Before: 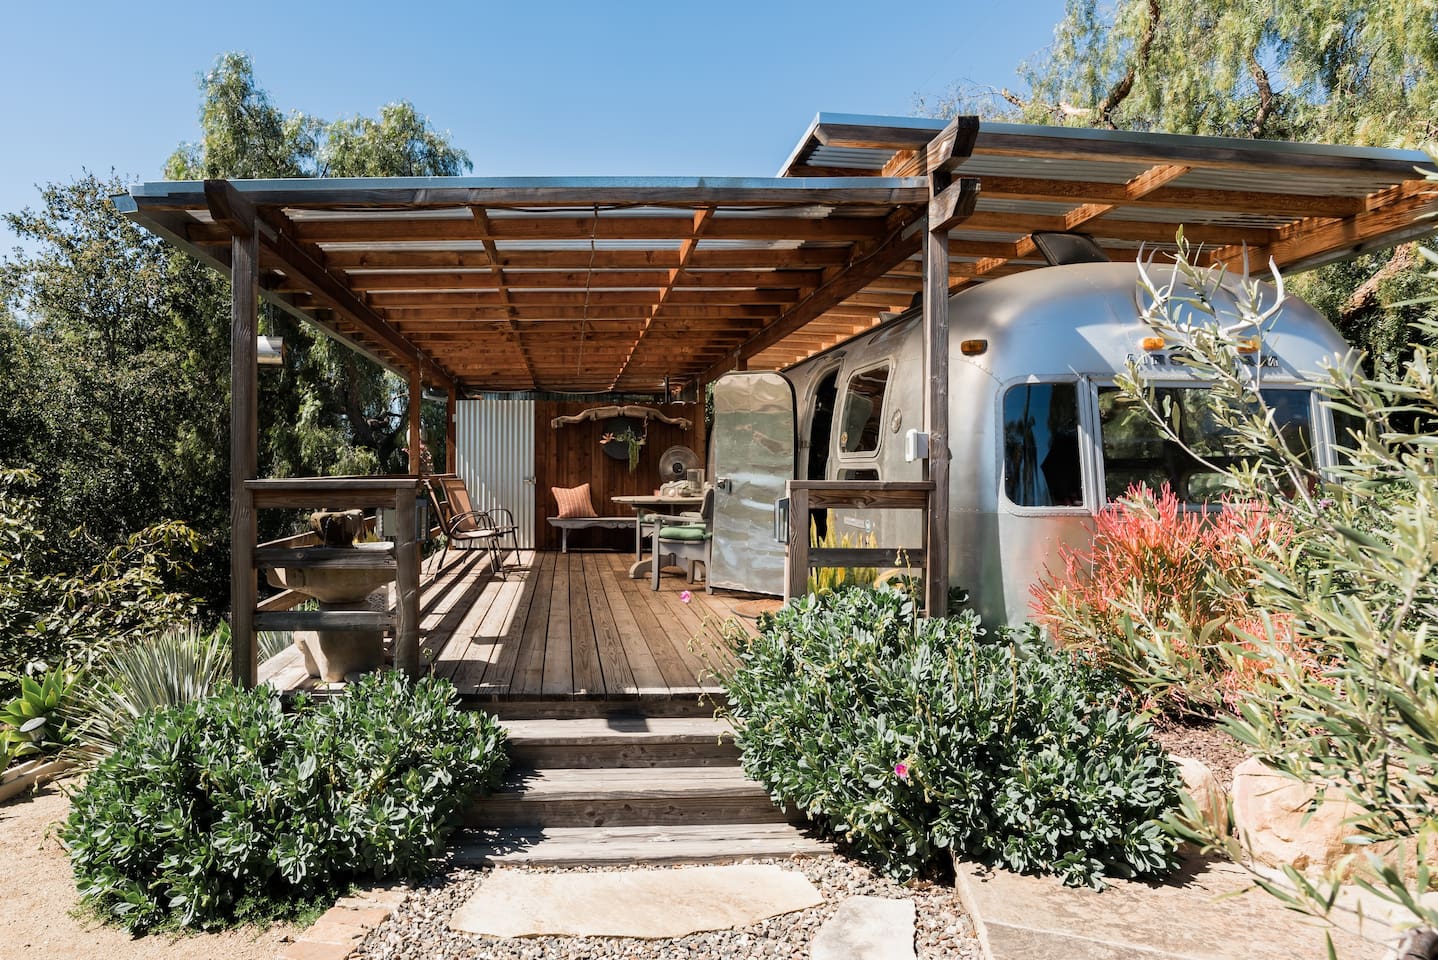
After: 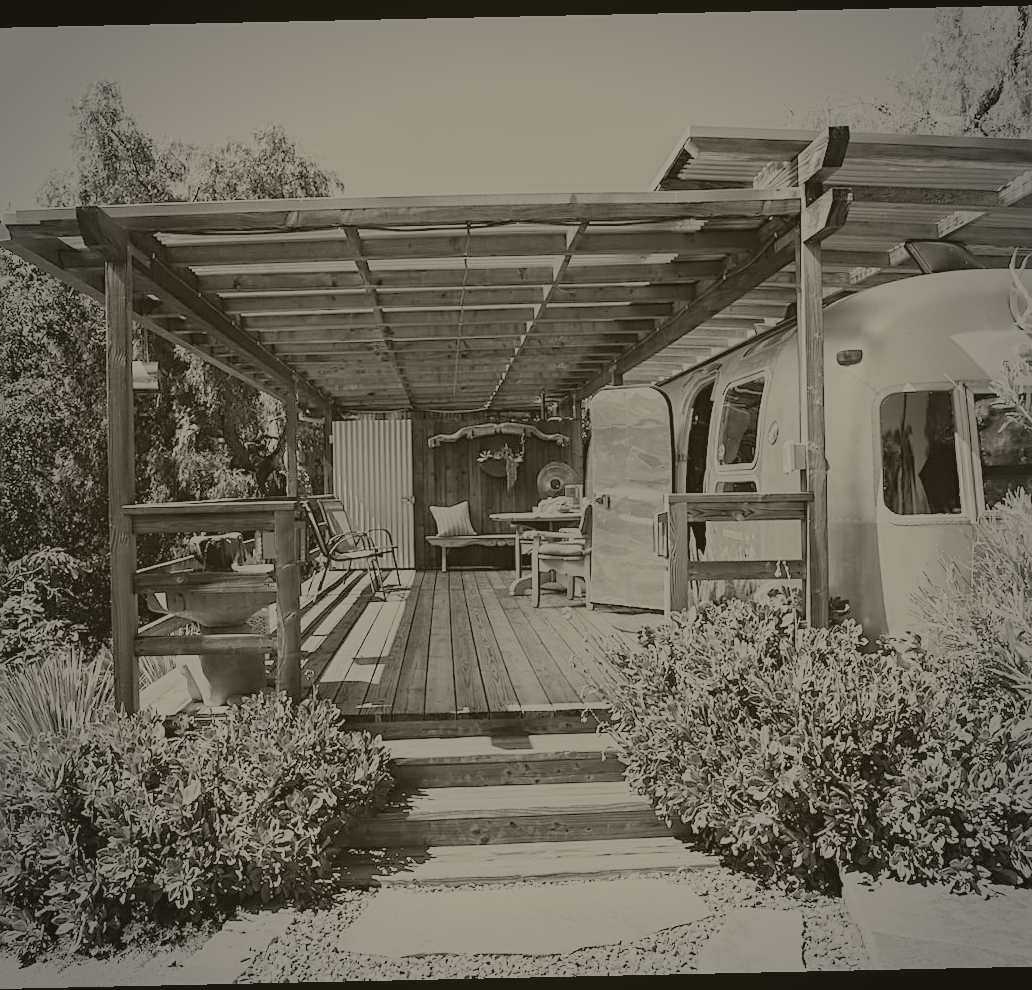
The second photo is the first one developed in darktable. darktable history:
vignetting: fall-off radius 45%, brightness -0.33
global tonemap: drago (0.7, 100)
rotate and perspective: rotation -1.24°, automatic cropping off
tone equalizer: -8 EV -0.417 EV, -7 EV -0.389 EV, -6 EV -0.333 EV, -5 EV -0.222 EV, -3 EV 0.222 EV, -2 EV 0.333 EV, -1 EV 0.389 EV, +0 EV 0.417 EV, edges refinement/feathering 500, mask exposure compensation -1.57 EV, preserve details no
crop and rotate: left 9.061%, right 20.142%
contrast brightness saturation: contrast 0.2, brightness 0.2, saturation 0.8
colorize: hue 41.44°, saturation 22%, source mix 60%, lightness 10.61%
sharpen: on, module defaults
